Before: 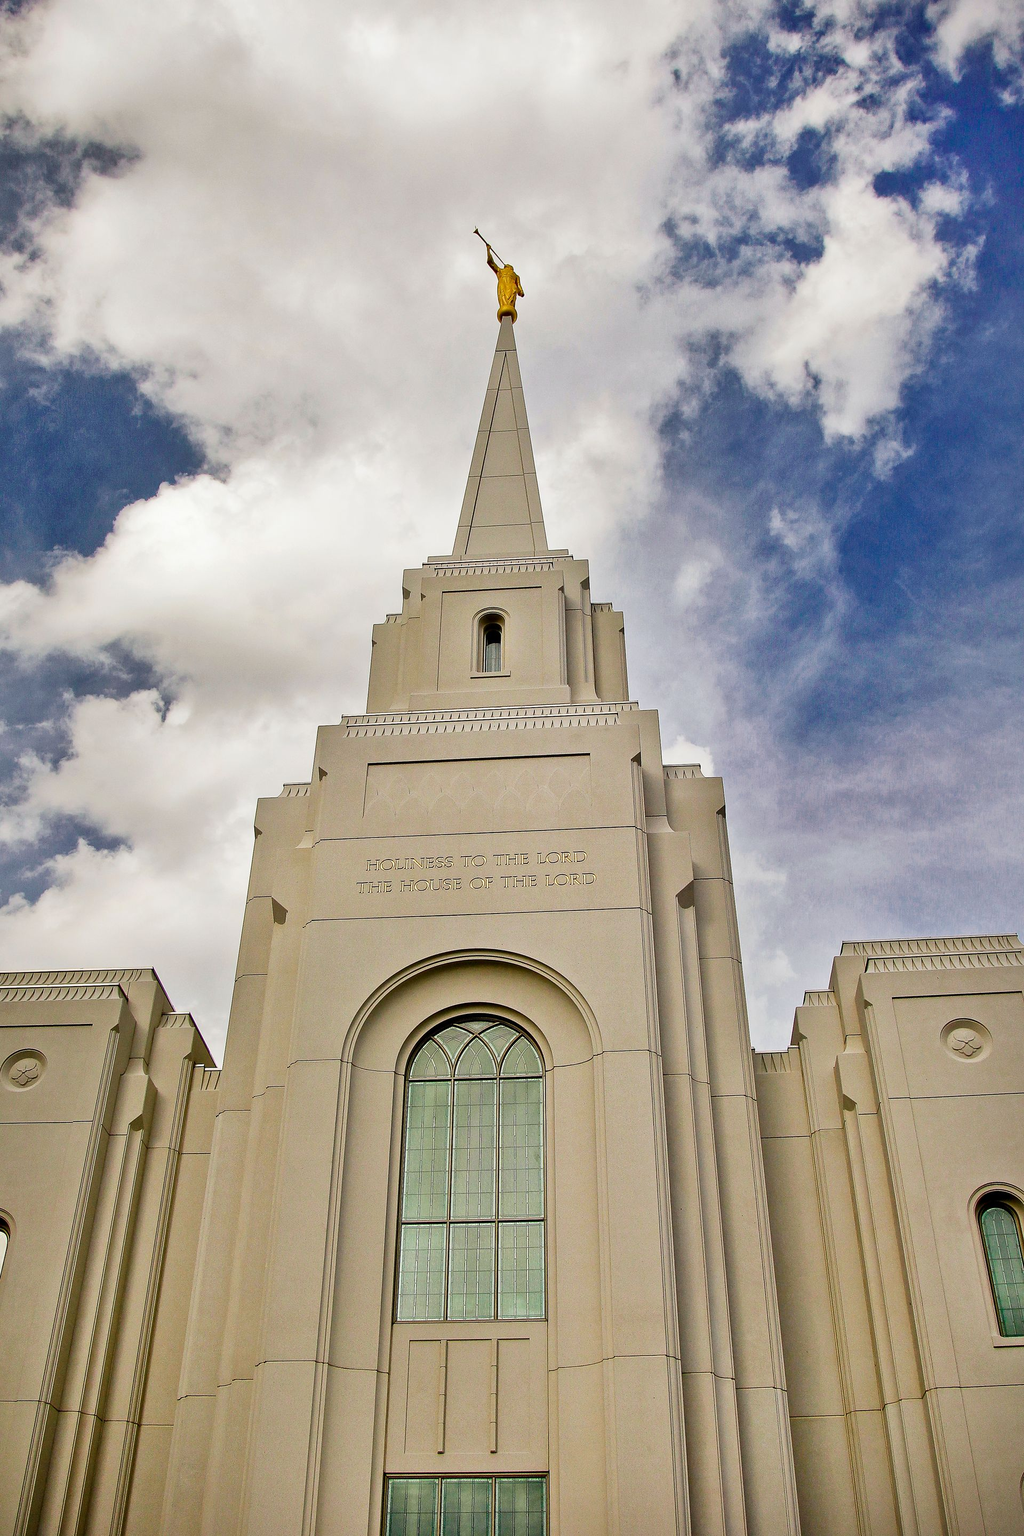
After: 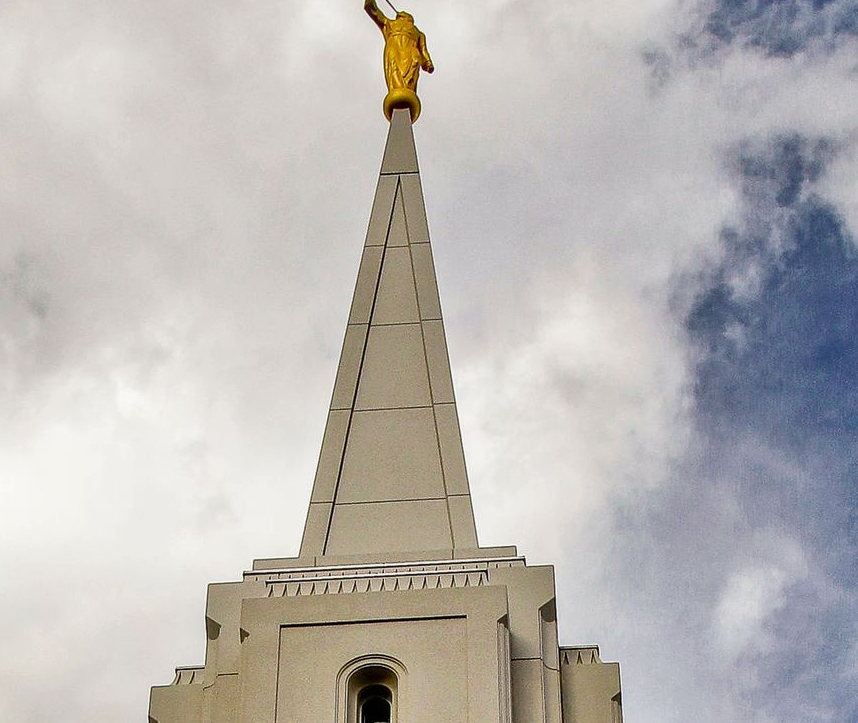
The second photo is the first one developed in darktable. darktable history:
crop: left 28.64%, top 16.832%, right 26.637%, bottom 58.055%
local contrast: on, module defaults
